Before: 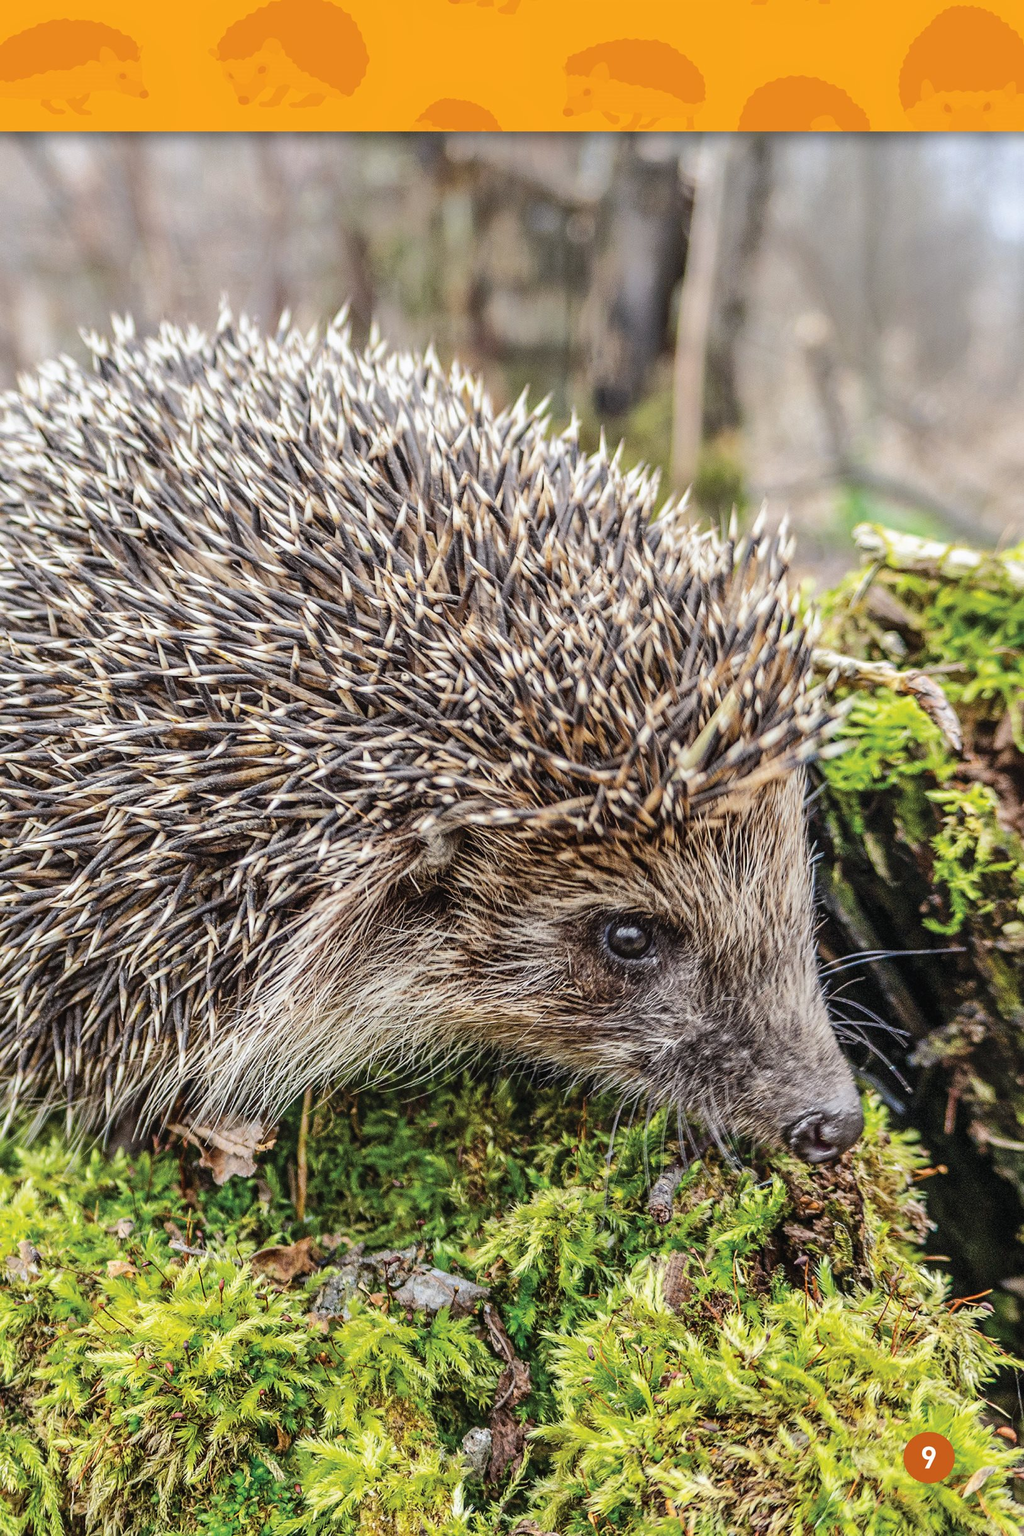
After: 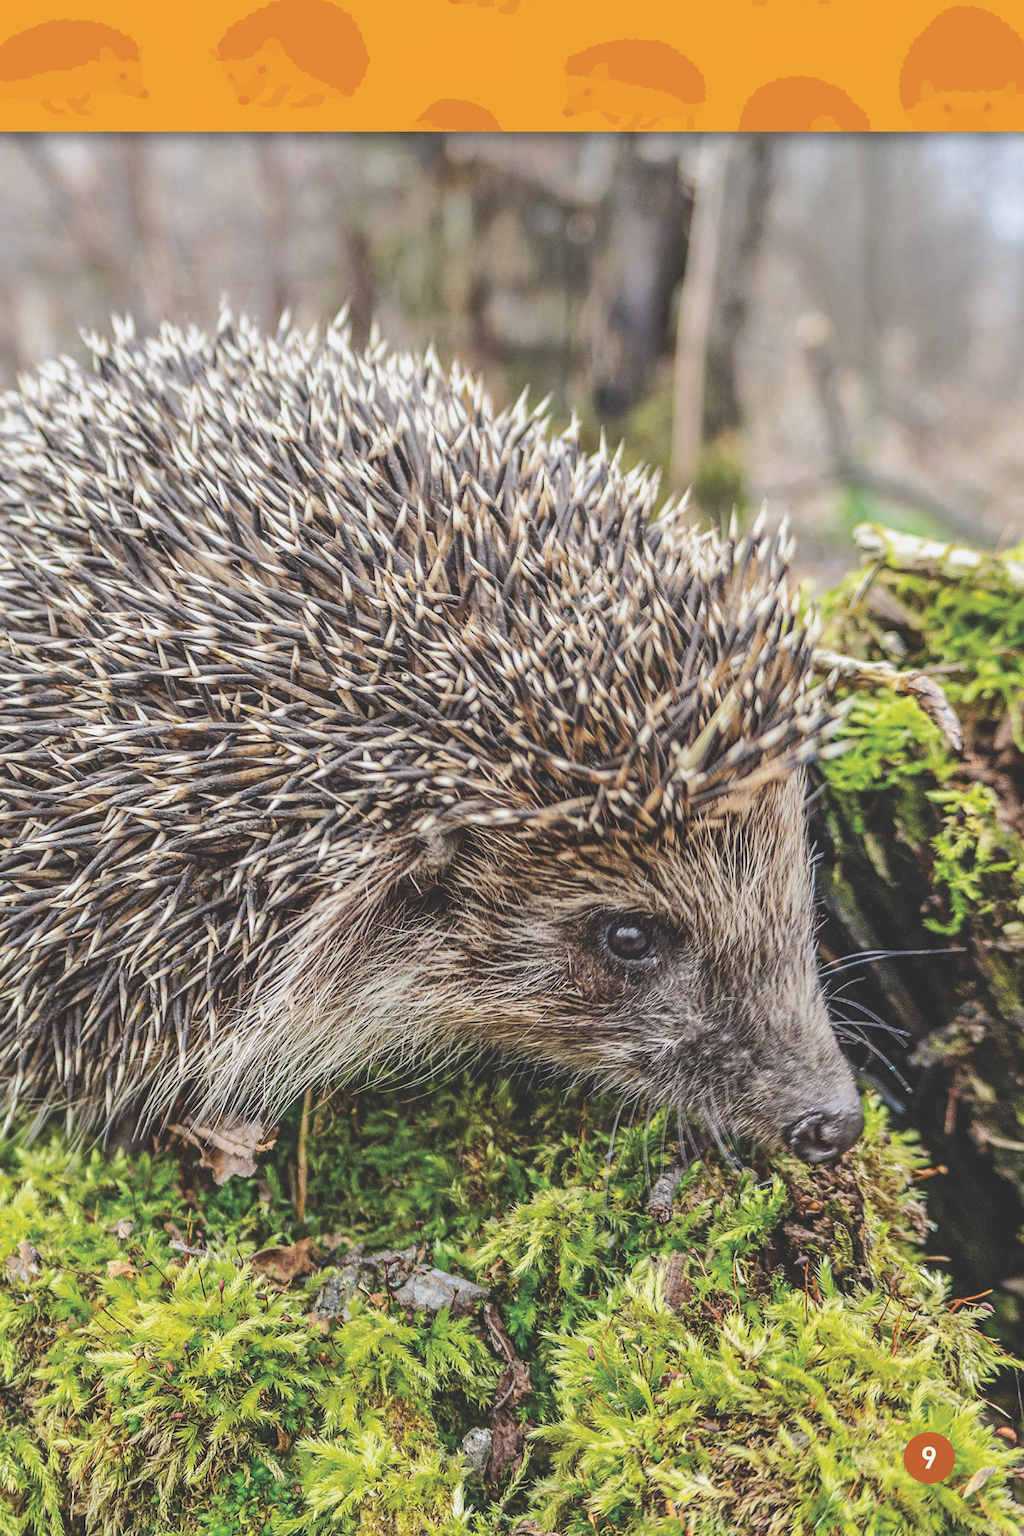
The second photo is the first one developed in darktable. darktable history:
exposure: black level correction -0.025, exposure -0.118 EV, compensate highlight preservation false
